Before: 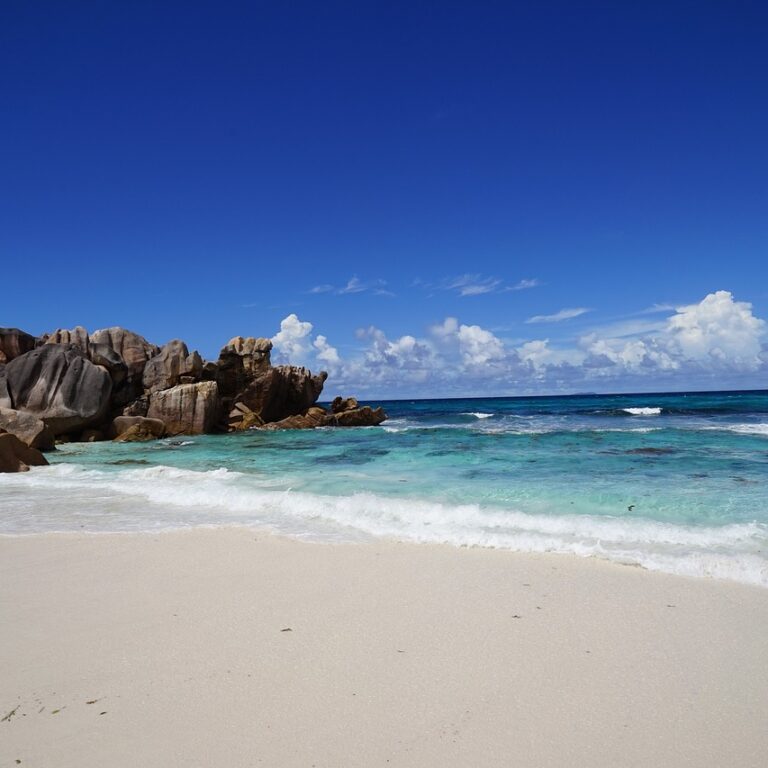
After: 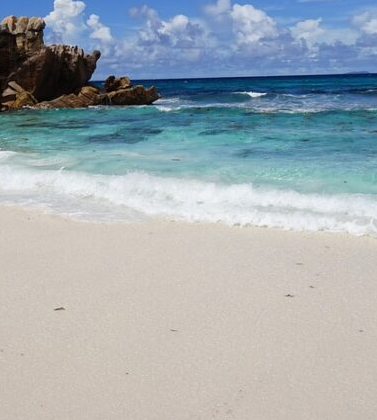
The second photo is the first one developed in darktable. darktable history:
crop: left 29.59%, top 41.818%, right 21.242%, bottom 3.477%
